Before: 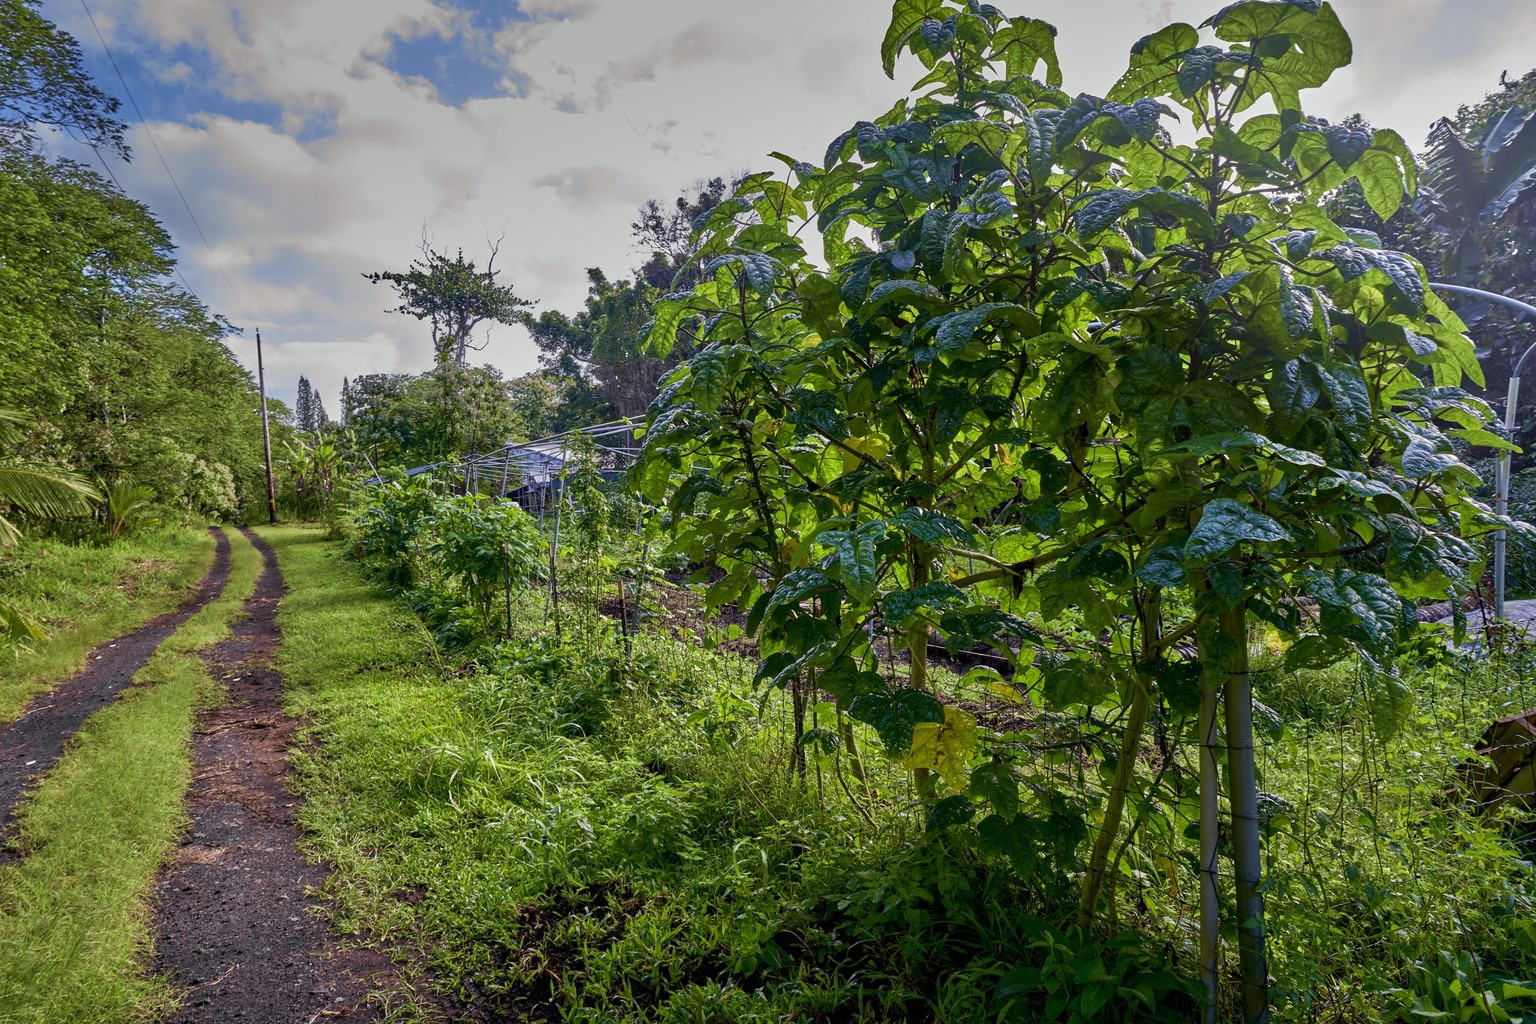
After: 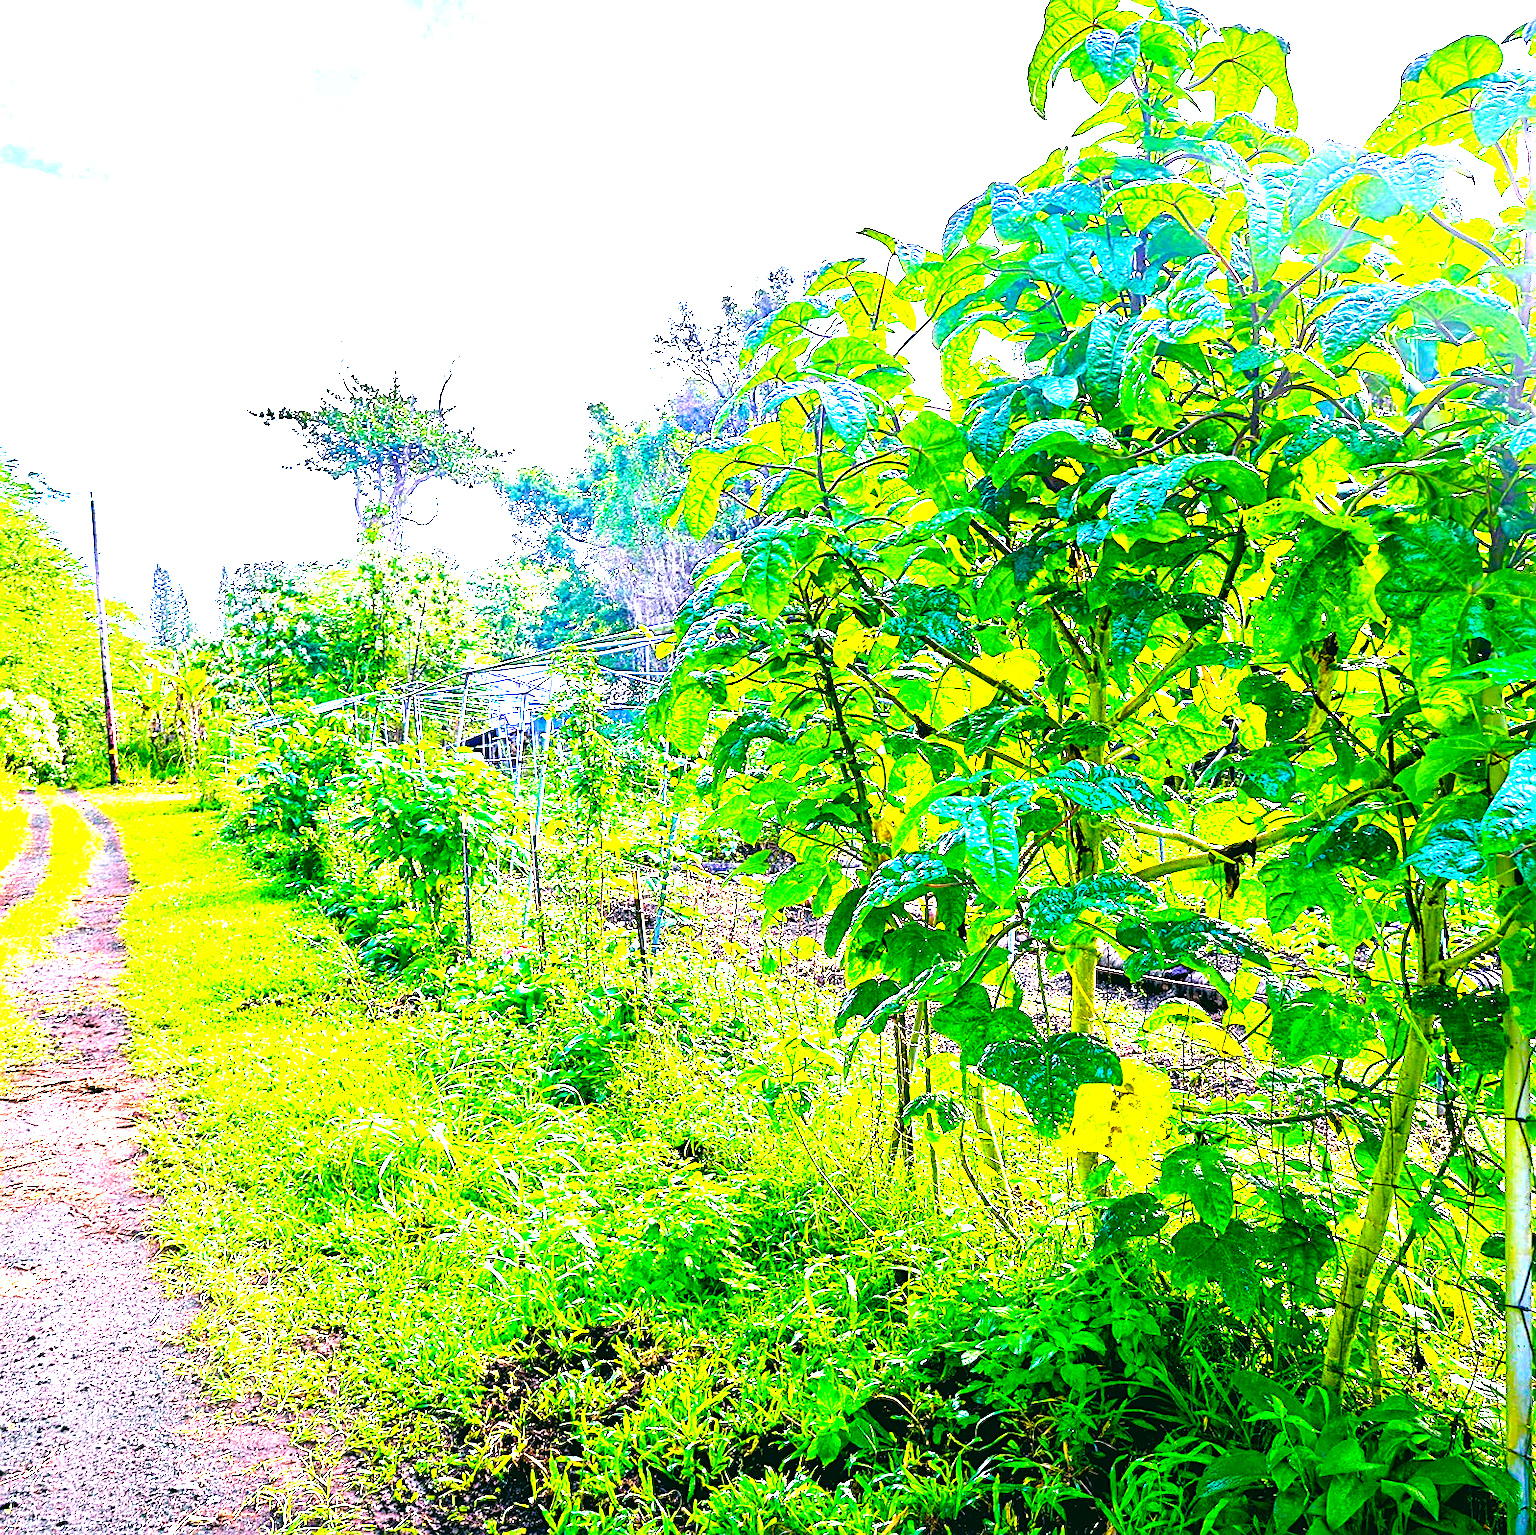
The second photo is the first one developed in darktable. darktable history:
contrast brightness saturation: saturation -0.064
crop and rotate: left 12.8%, right 20.5%
color calibration: gray › normalize channels true, illuminant custom, x 0.388, y 0.387, temperature 3825.41 K, gamut compression 0.004
exposure: black level correction 0, exposure 4.047 EV, compensate exposure bias true, compensate highlight preservation false
color correction: highlights a* 5.28, highlights b* 24.67, shadows a* -16.32, shadows b* 3.87
sharpen: on, module defaults
color balance rgb: shadows lift › chroma 0.74%, shadows lift › hue 113.97°, perceptual saturation grading › global saturation 30.153%, global vibrance 20%
